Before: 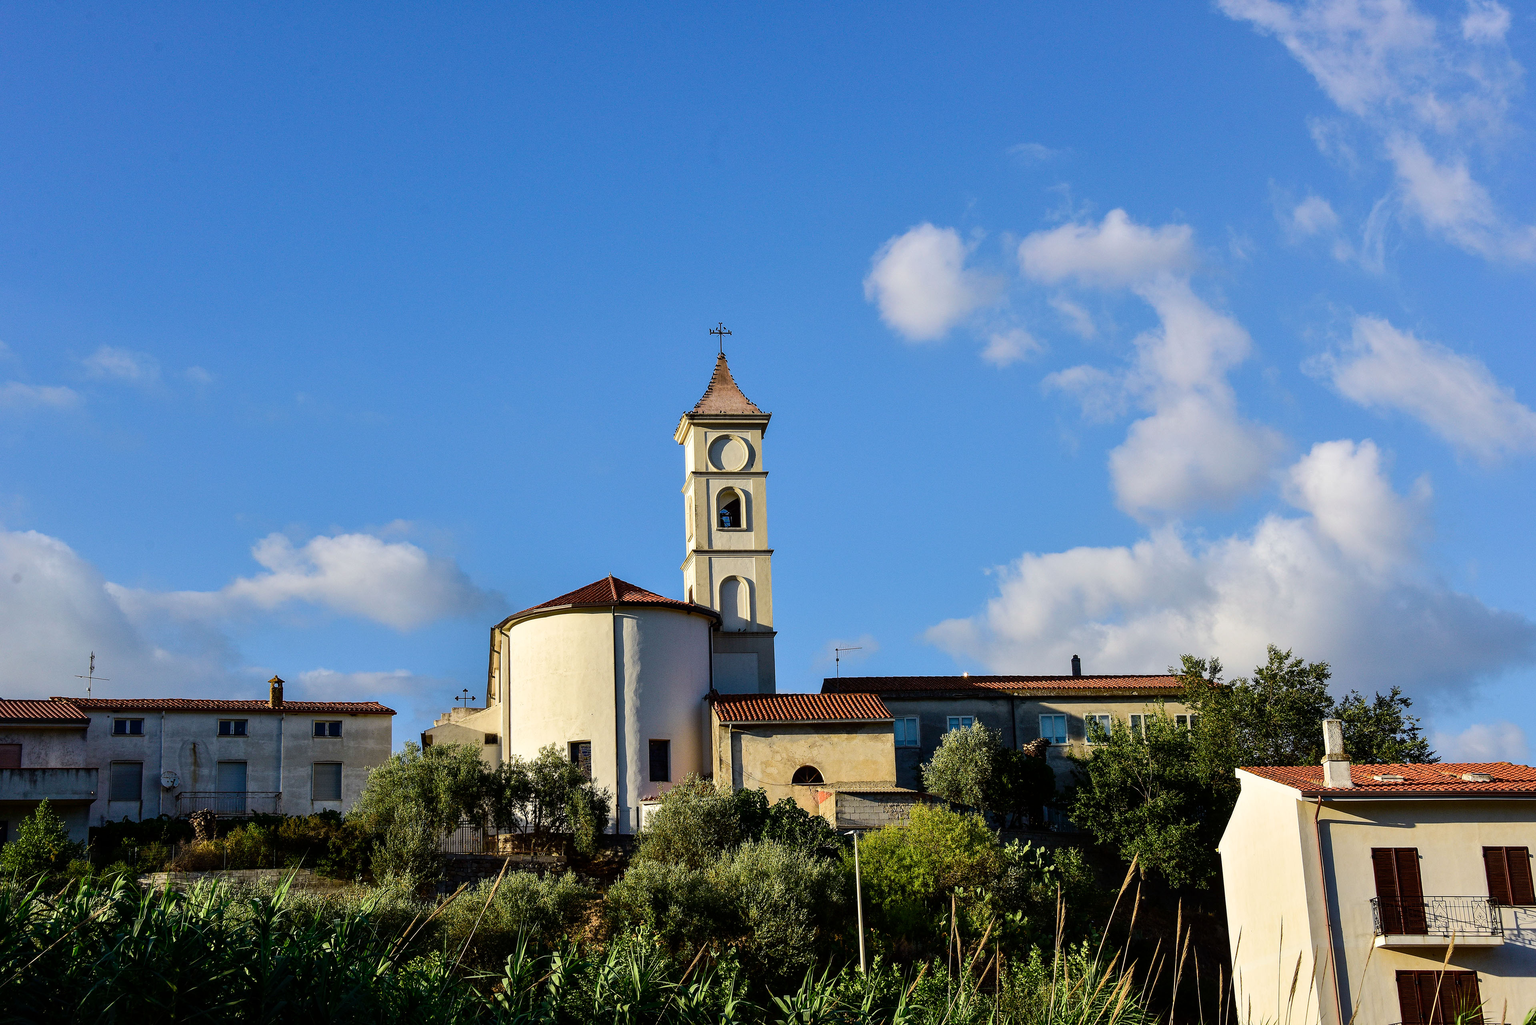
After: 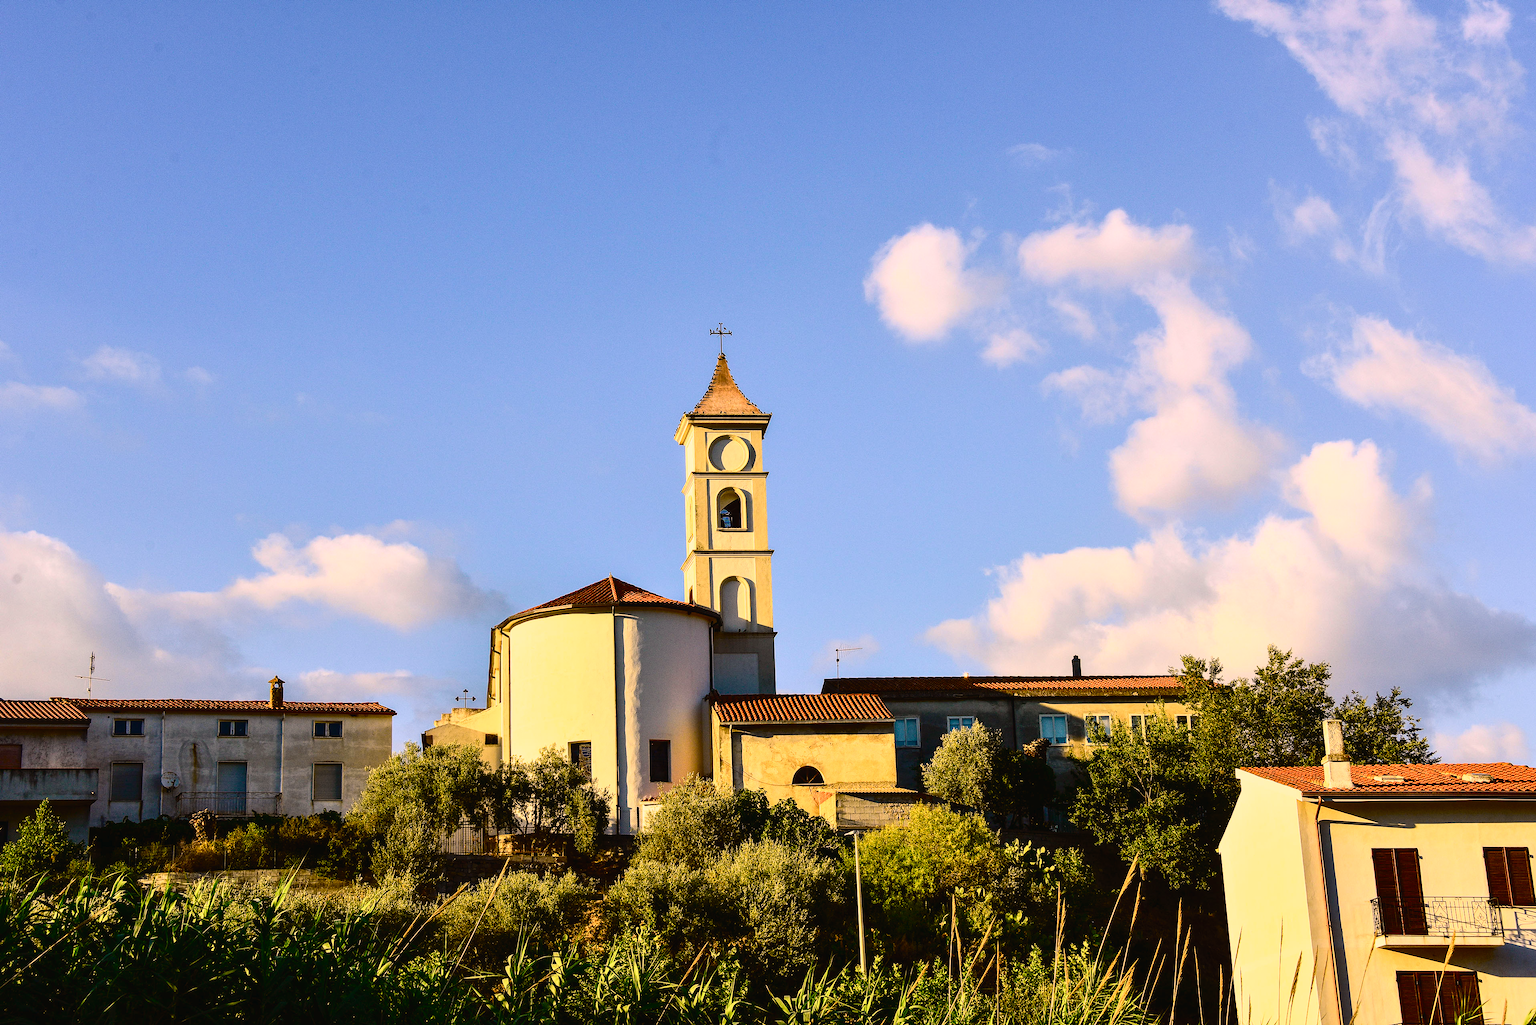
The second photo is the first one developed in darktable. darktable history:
color balance rgb: shadows lift › luminance -5%, shadows lift › chroma 1.1%, shadows lift › hue 219°, power › luminance 10%, power › chroma 2.83%, power › hue 60°, highlights gain › chroma 4.52%, highlights gain › hue 33.33°, saturation formula JzAzBz (2021)
tone curve: curves: ch0 [(0, 0.018) (0.162, 0.128) (0.434, 0.478) (0.667, 0.785) (0.819, 0.943) (1, 0.991)]; ch1 [(0, 0) (0.402, 0.36) (0.476, 0.449) (0.506, 0.505) (0.523, 0.518) (0.582, 0.586) (0.641, 0.668) (0.7, 0.741) (1, 1)]; ch2 [(0, 0) (0.416, 0.403) (0.483, 0.472) (0.503, 0.505) (0.521, 0.519) (0.547, 0.561) (0.597, 0.643) (0.699, 0.759) (0.997, 0.858)], color space Lab, independent channels
